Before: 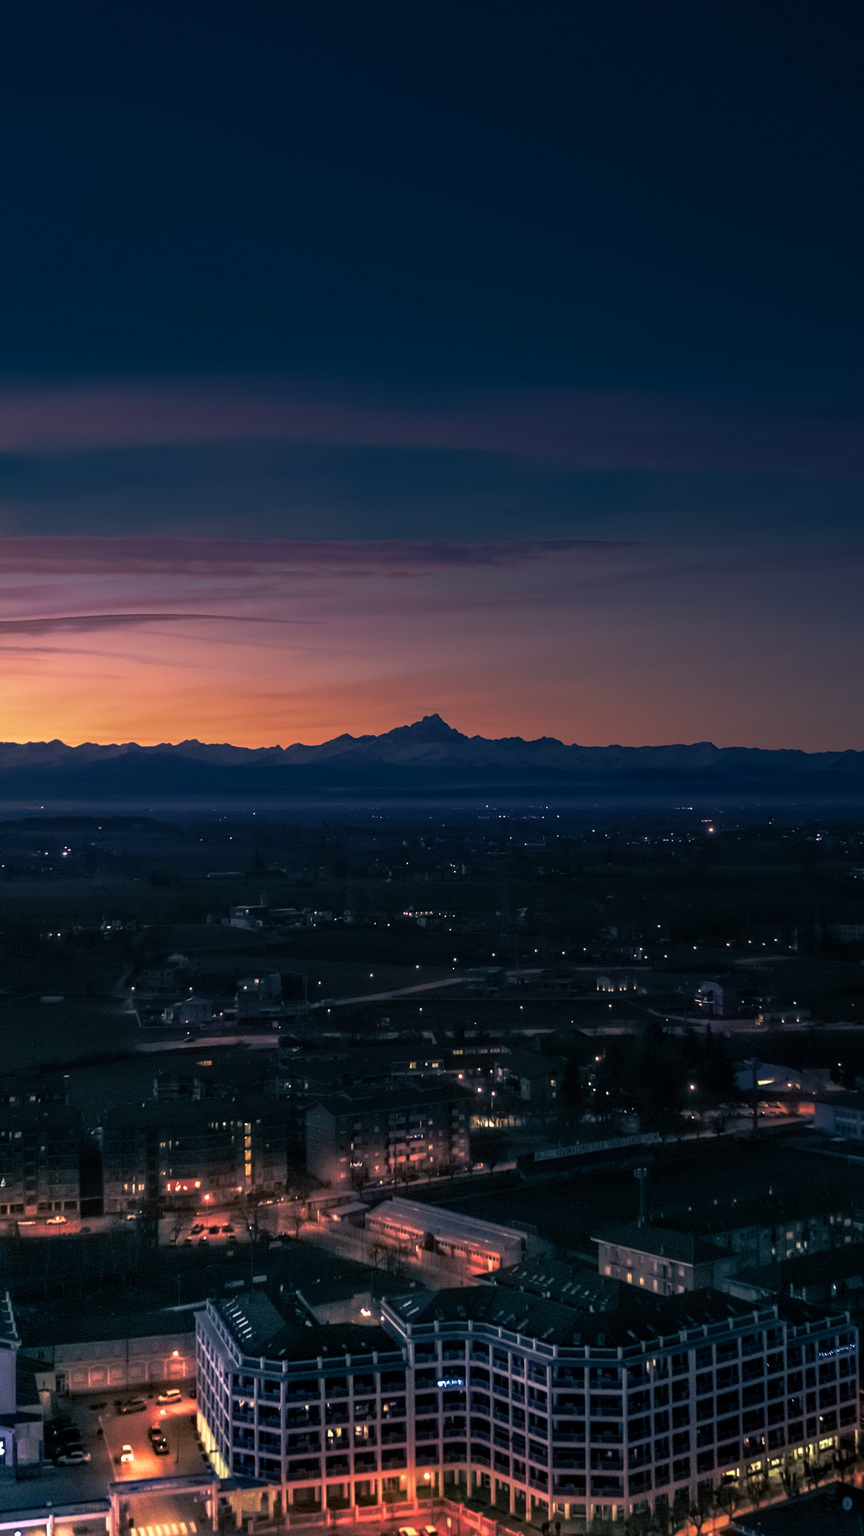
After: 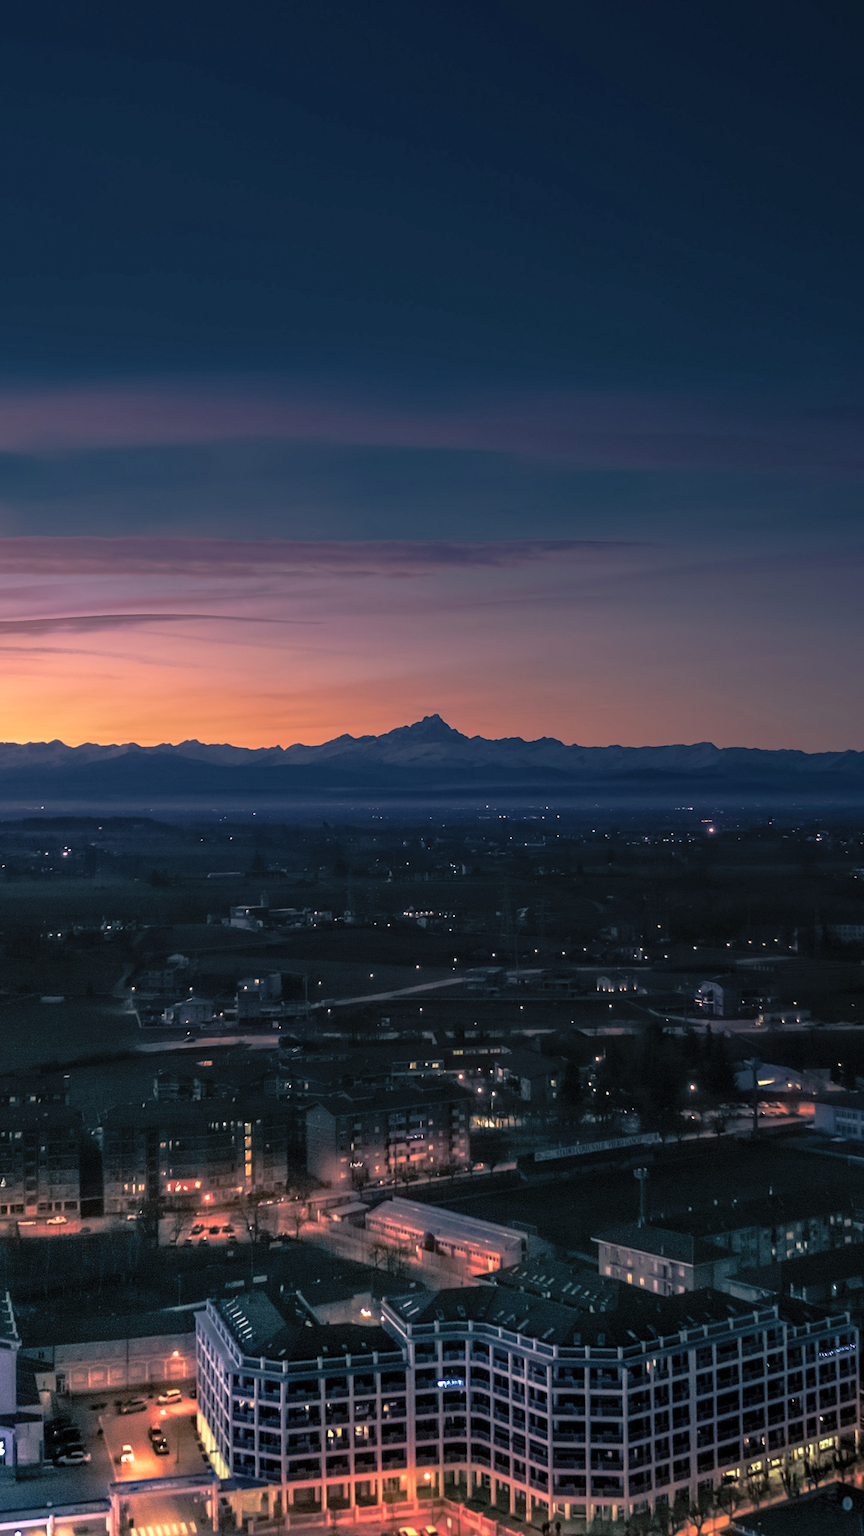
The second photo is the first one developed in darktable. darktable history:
contrast brightness saturation: brightness 0.15
